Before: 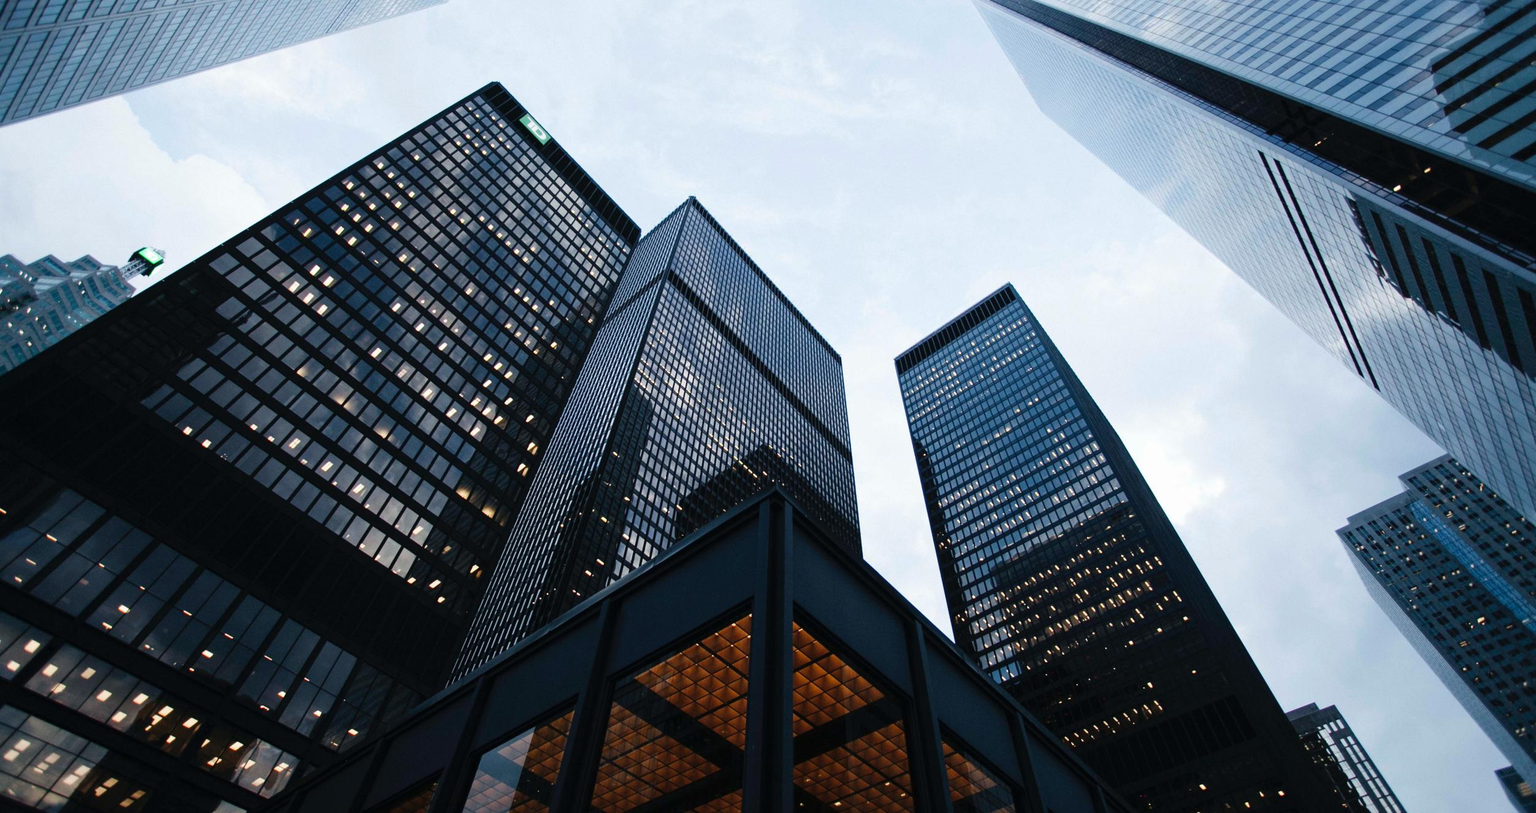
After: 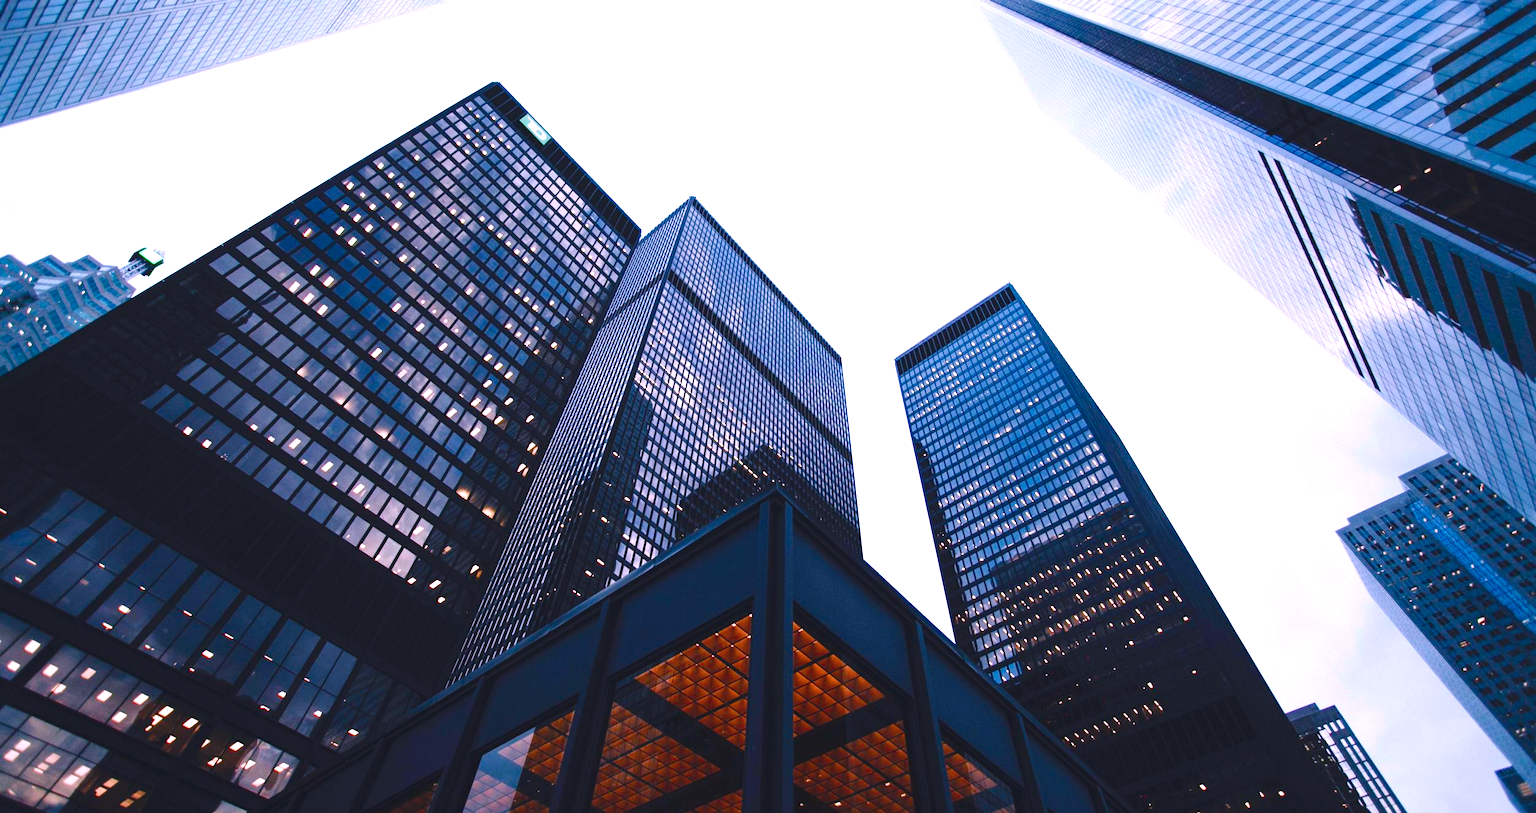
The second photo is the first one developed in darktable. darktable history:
exposure: black level correction 0, exposure 0.68 EV, compensate exposure bias true, compensate highlight preservation false
color balance rgb: shadows lift › chroma 3%, shadows lift › hue 280.8°, power › hue 330°, highlights gain › chroma 3%, highlights gain › hue 75.6°, global offset › luminance 0.7%, perceptual saturation grading › global saturation 20%, perceptual saturation grading › highlights -25%, perceptual saturation grading › shadows 50%, global vibrance 20.33%
color correction: highlights a* 15.03, highlights b* -25.07
